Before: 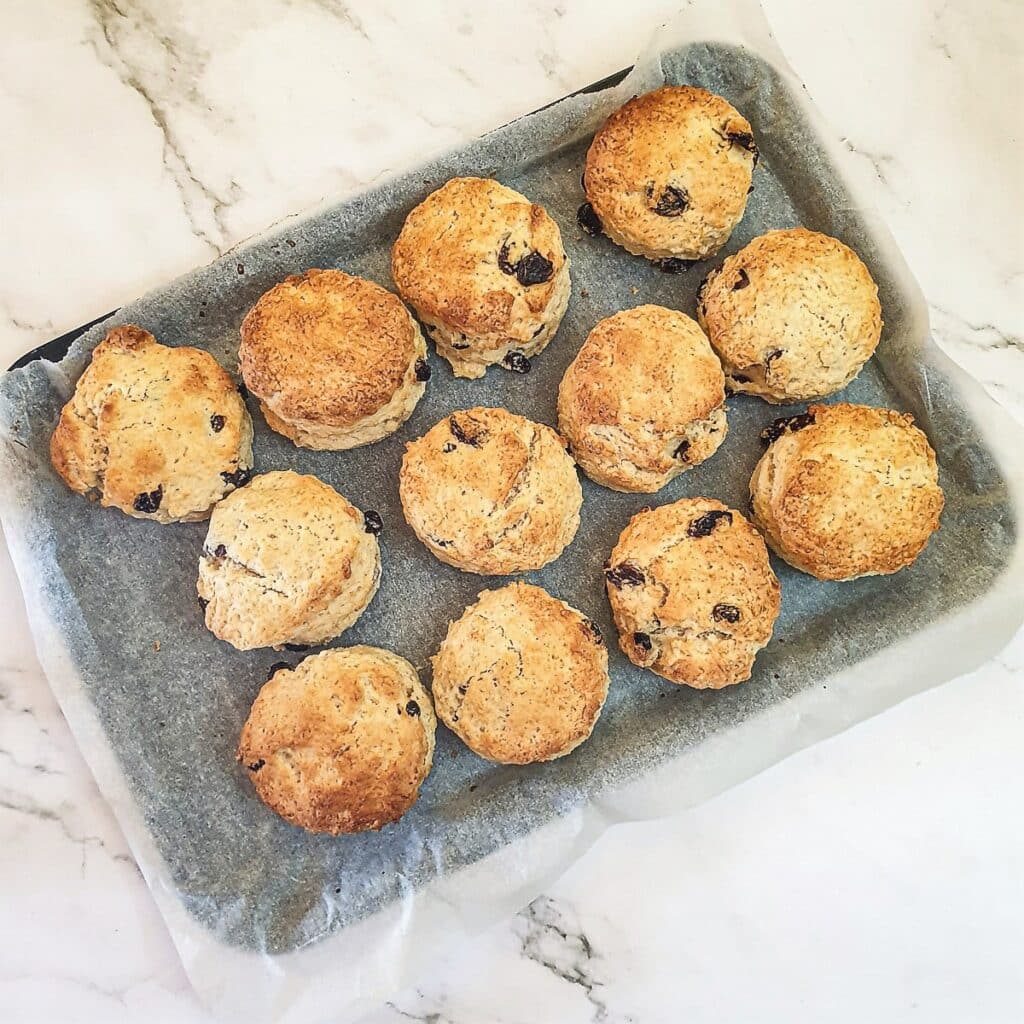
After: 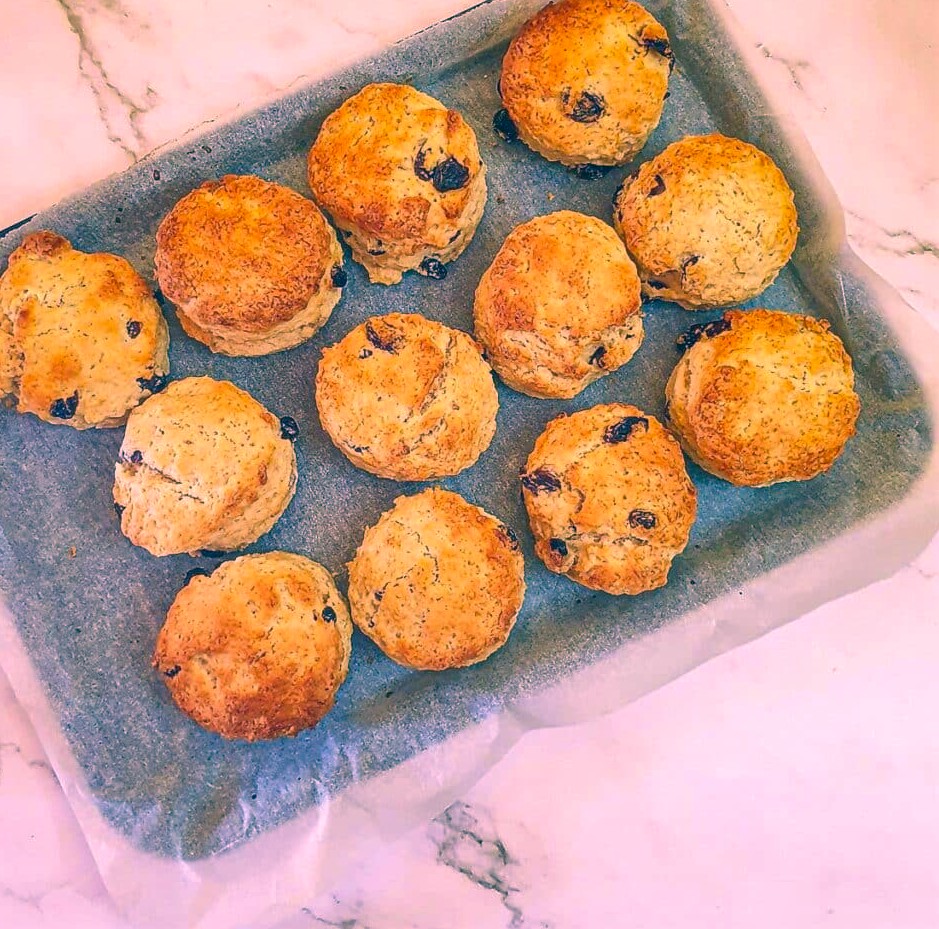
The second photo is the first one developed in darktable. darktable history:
color correction: highlights a* 17.03, highlights b* 0.205, shadows a* -15.38, shadows b* -14.56, saturation 1.5
shadows and highlights: on, module defaults
velvia: strength 21.76%
crop and rotate: left 8.262%, top 9.226%
